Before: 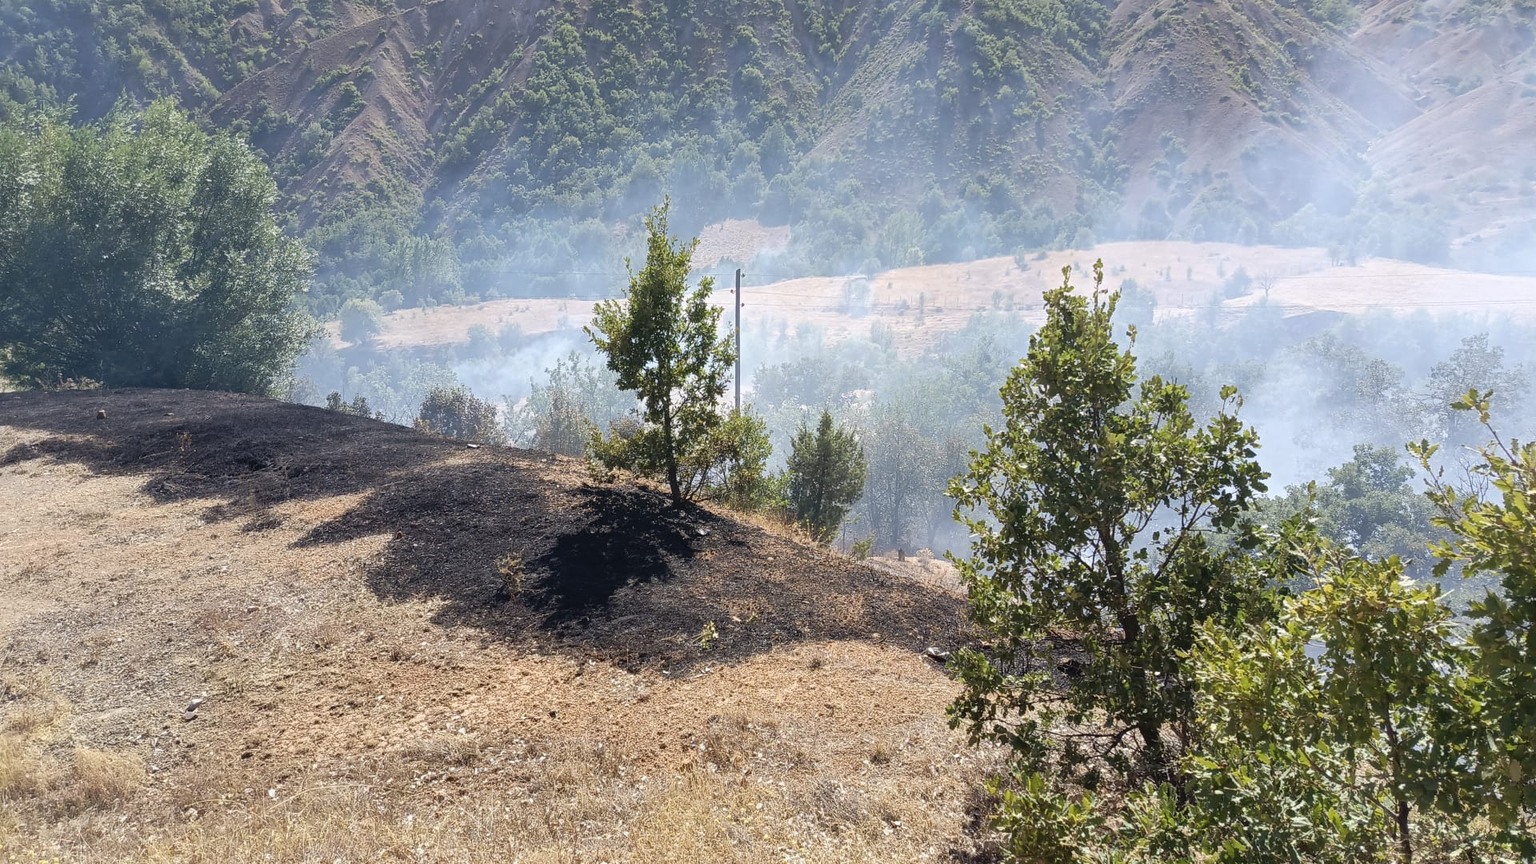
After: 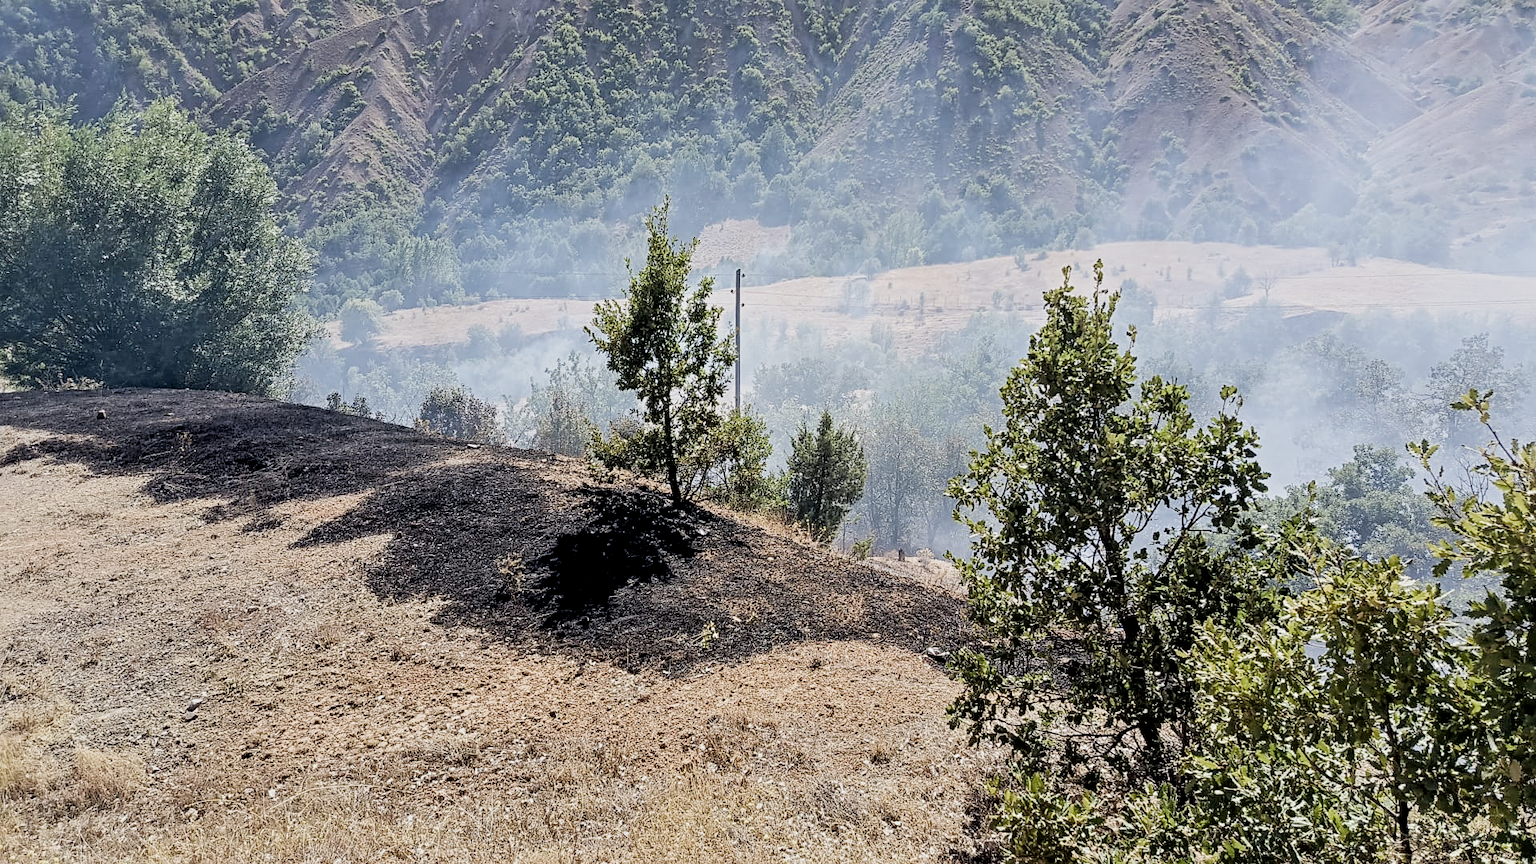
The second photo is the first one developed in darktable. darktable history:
exposure: black level correction 0.007, exposure 0.159 EV, compensate highlight preservation false
sharpen: amount 0.205
filmic rgb: black relative exposure -7.65 EV, white relative exposure 4.56 EV, hardness 3.61, add noise in highlights 0.002, color science v3 (2019), use custom middle-gray values true, iterations of high-quality reconstruction 0, contrast in highlights soft
local contrast: highlights 105%, shadows 102%, detail 119%, midtone range 0.2
contrast equalizer: y [[0.5, 0.542, 0.583, 0.625, 0.667, 0.708], [0.5 ×6], [0.5 ×6], [0 ×6], [0 ×6]], mix 0.579
